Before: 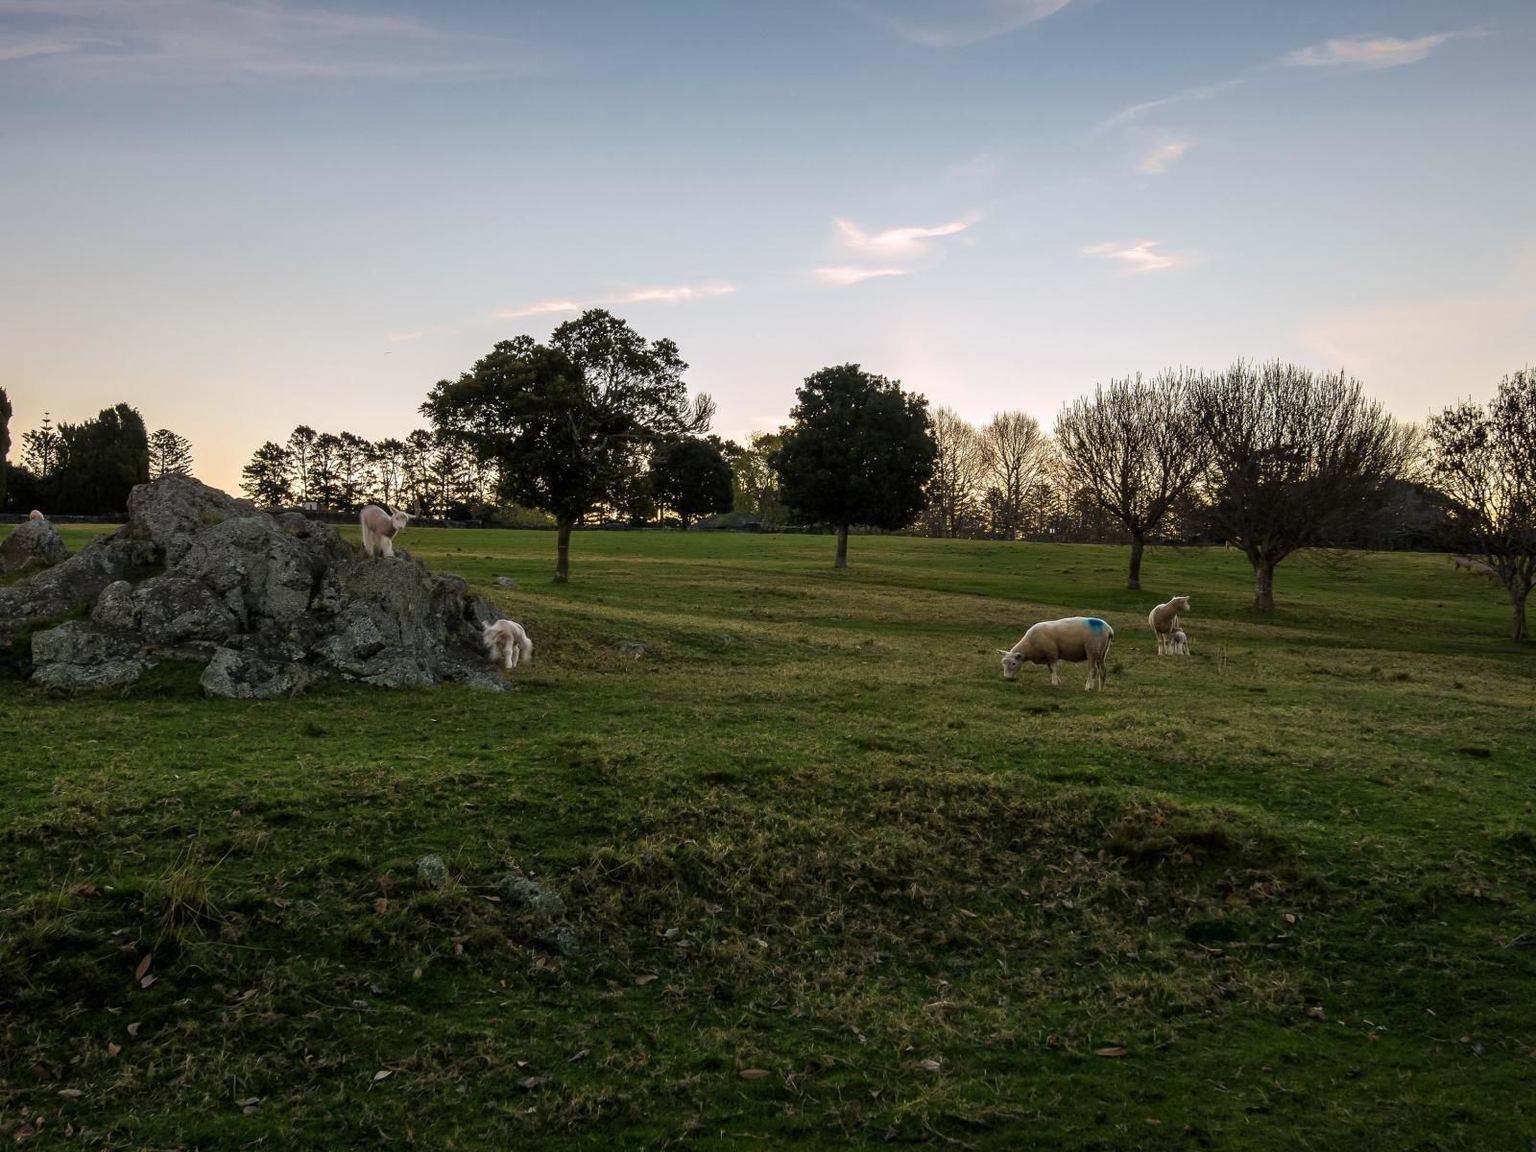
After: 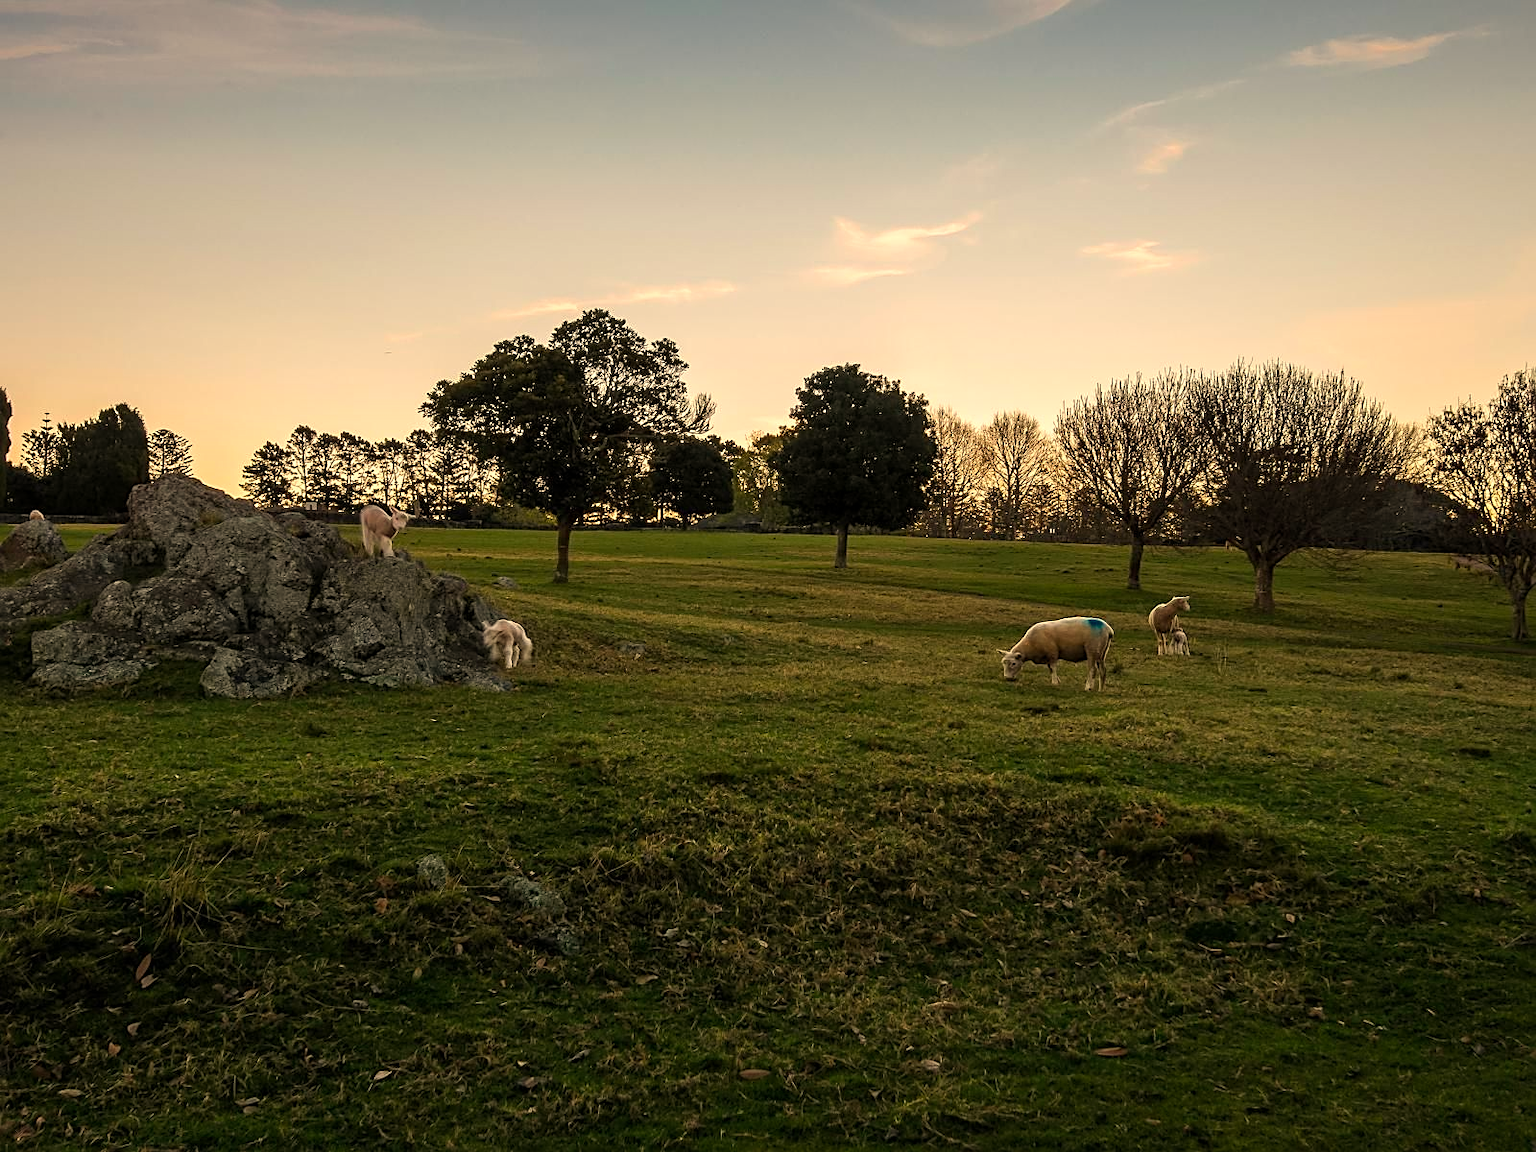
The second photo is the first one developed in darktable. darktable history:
color balance rgb: perceptual saturation grading › global saturation 10%, global vibrance 10%
white balance: red 1.123, blue 0.83
sharpen: on, module defaults
